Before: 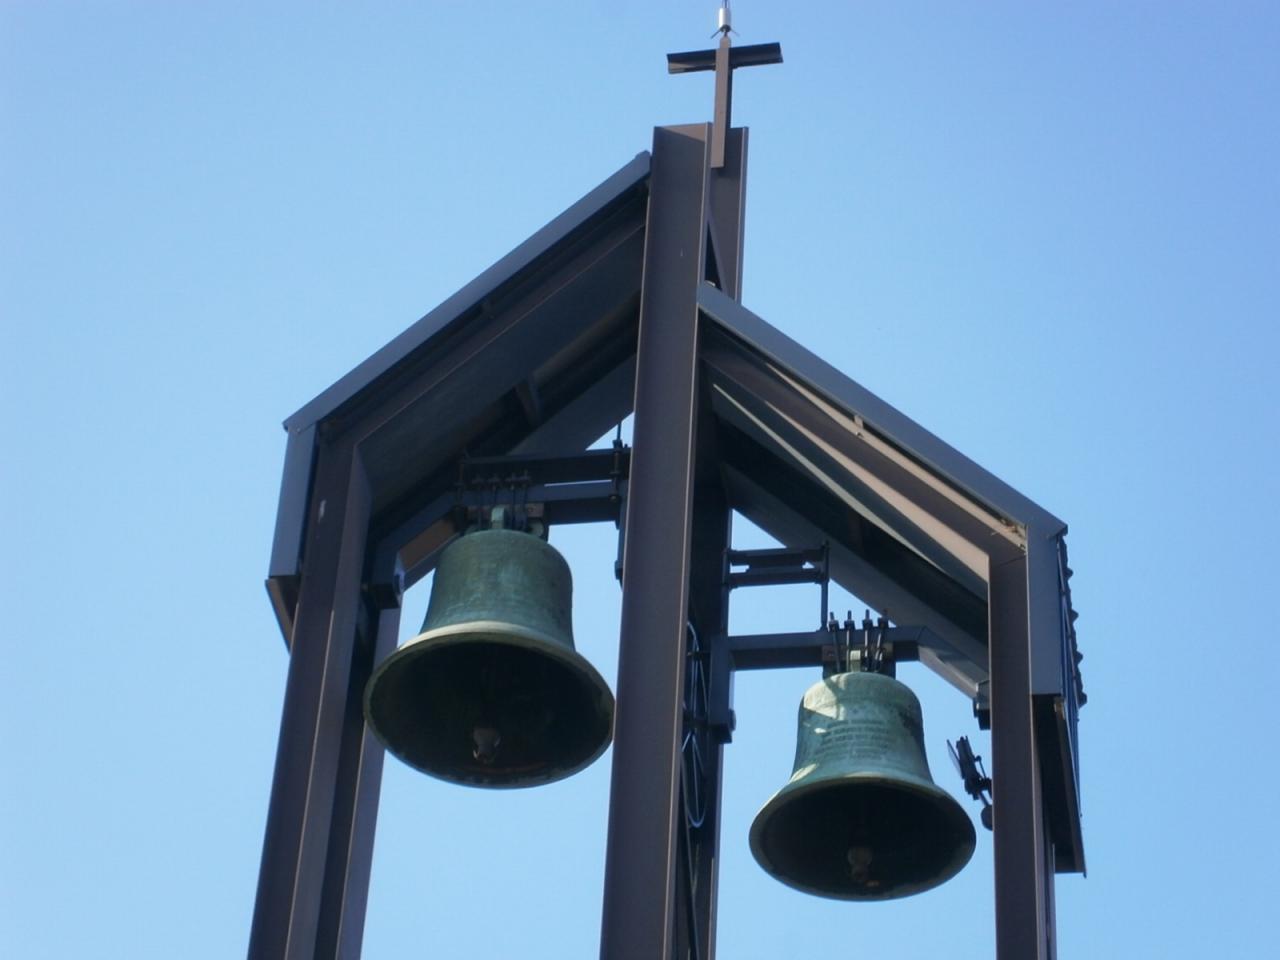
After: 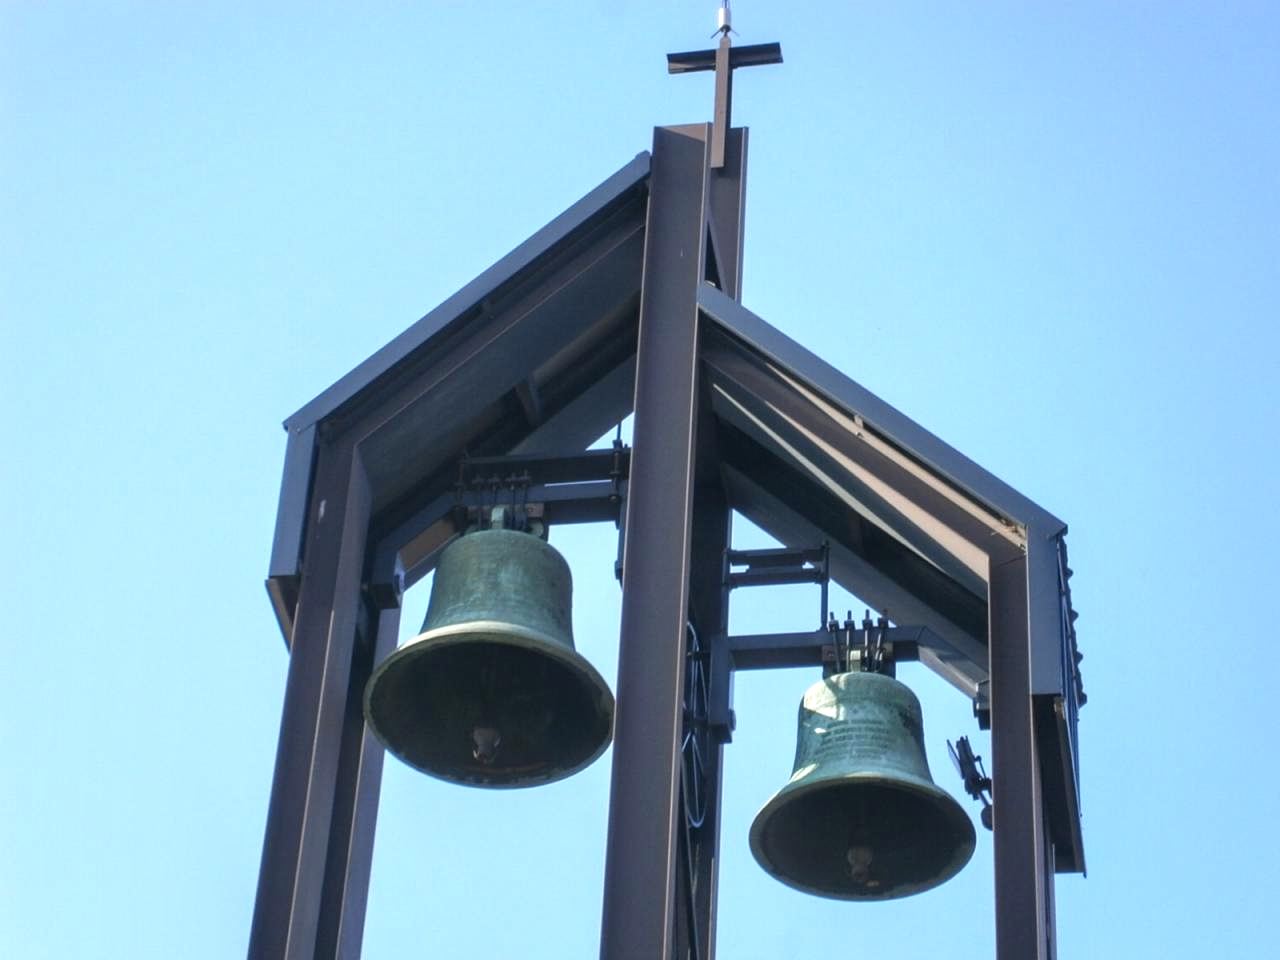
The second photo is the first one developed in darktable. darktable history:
local contrast: detail 130%
exposure: black level correction -0.002, exposure 0.529 EV, compensate highlight preservation false
